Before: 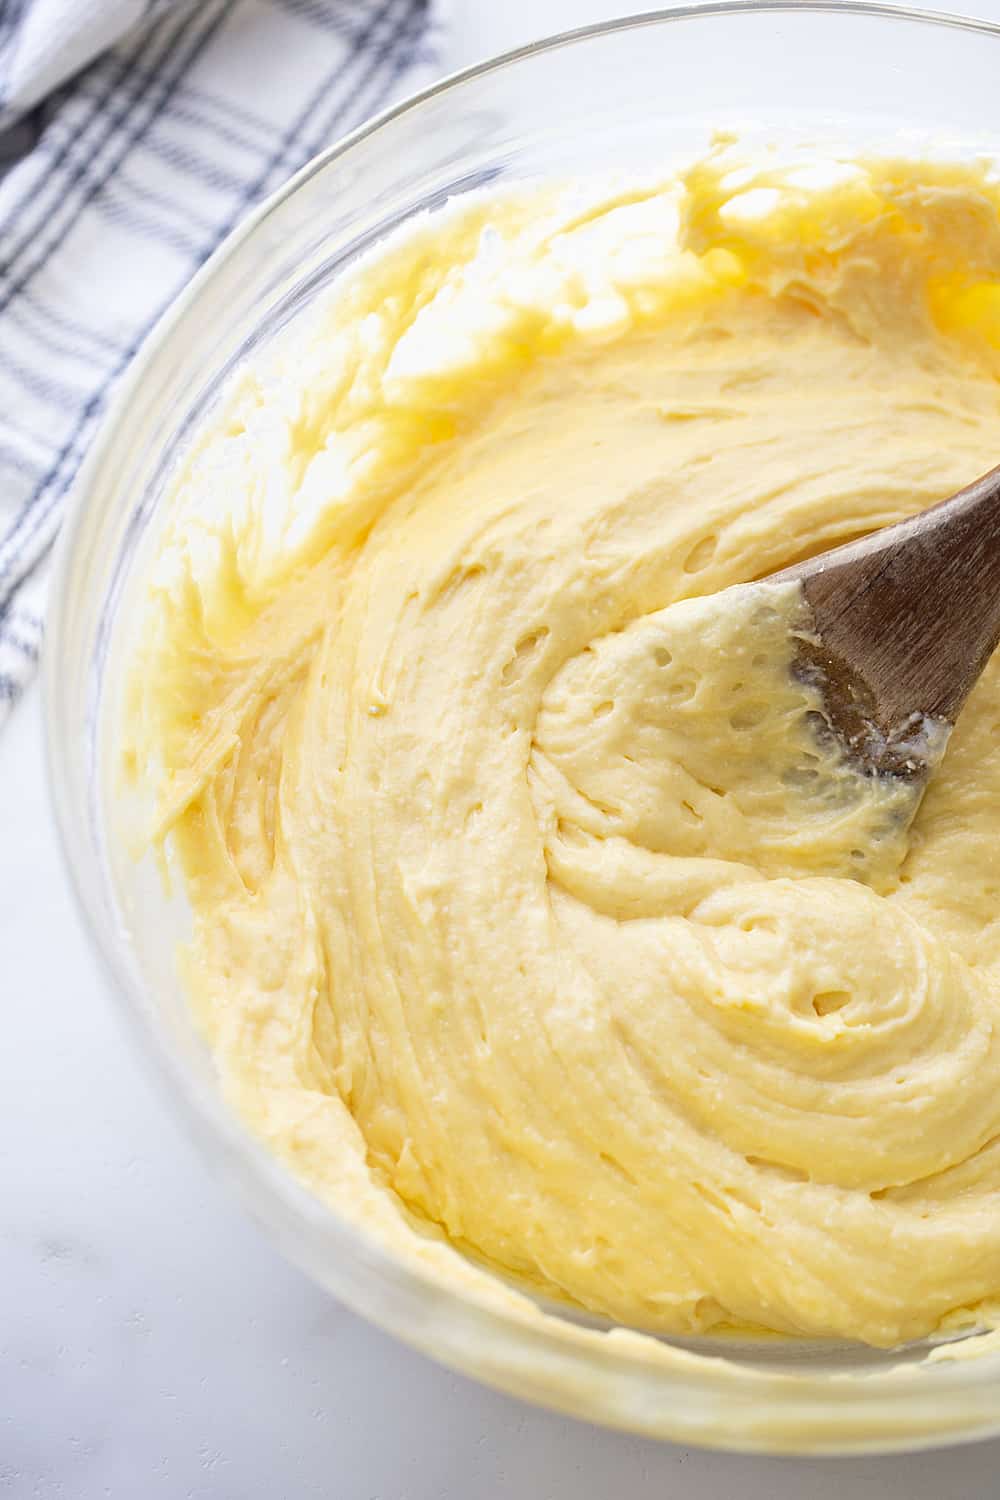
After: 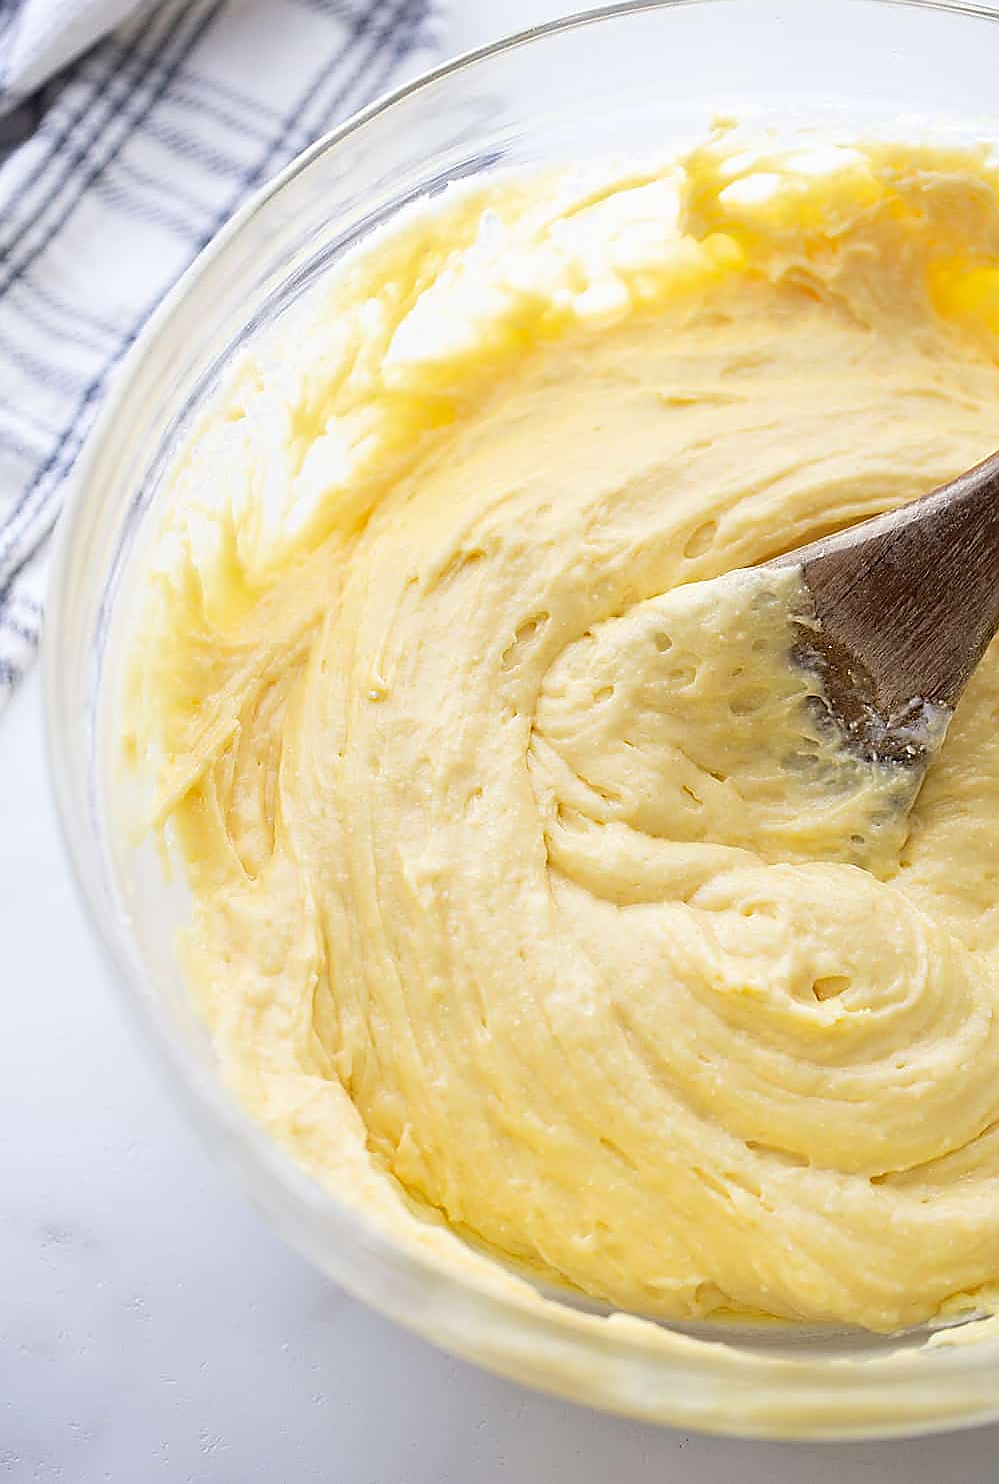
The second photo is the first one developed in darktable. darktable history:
crop: top 1.049%, right 0.001%
tone equalizer: on, module defaults
sharpen: radius 1.4, amount 1.25, threshold 0.7
